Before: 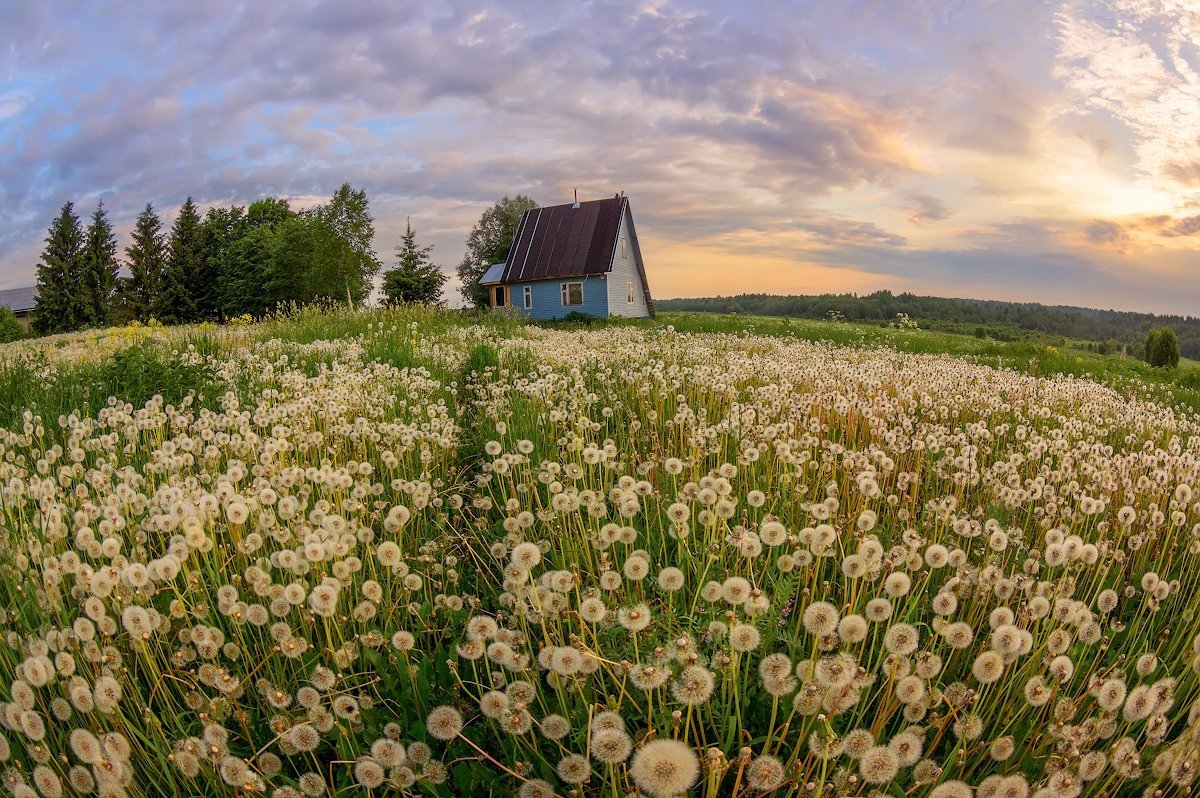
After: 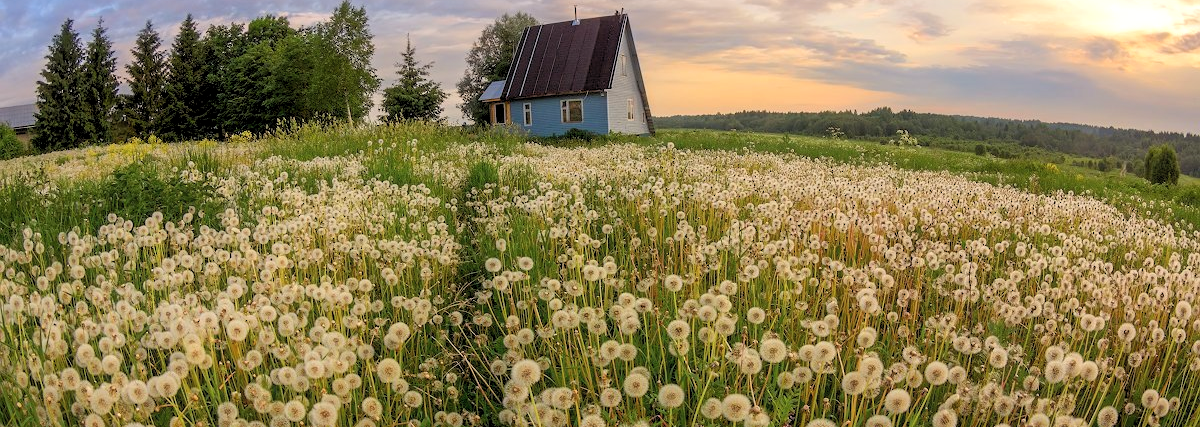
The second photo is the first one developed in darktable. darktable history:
contrast equalizer: octaves 7, y [[0.6 ×6], [0.55 ×6], [0 ×6], [0 ×6], [0 ×6]], mix -0.3
crop and rotate: top 23.043%, bottom 23.437%
rgb levels: levels [[0.01, 0.419, 0.839], [0, 0.5, 1], [0, 0.5, 1]]
